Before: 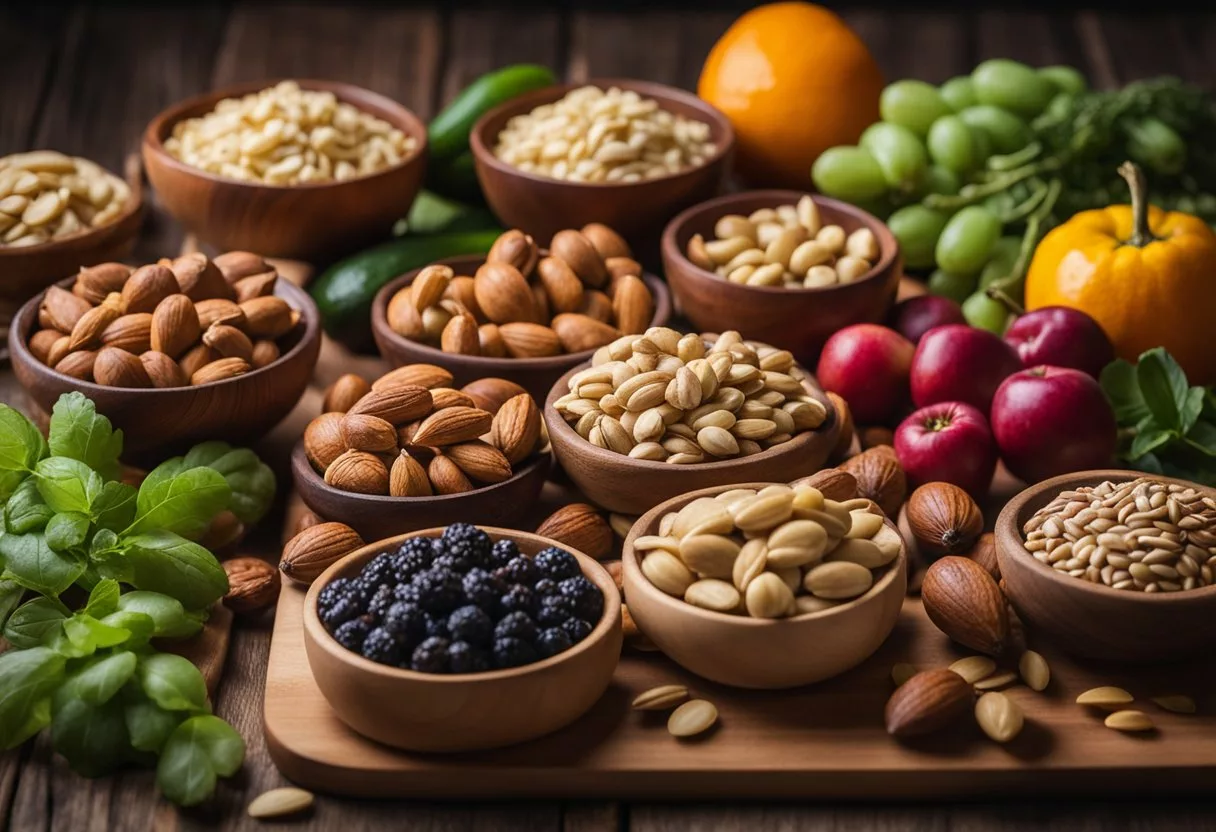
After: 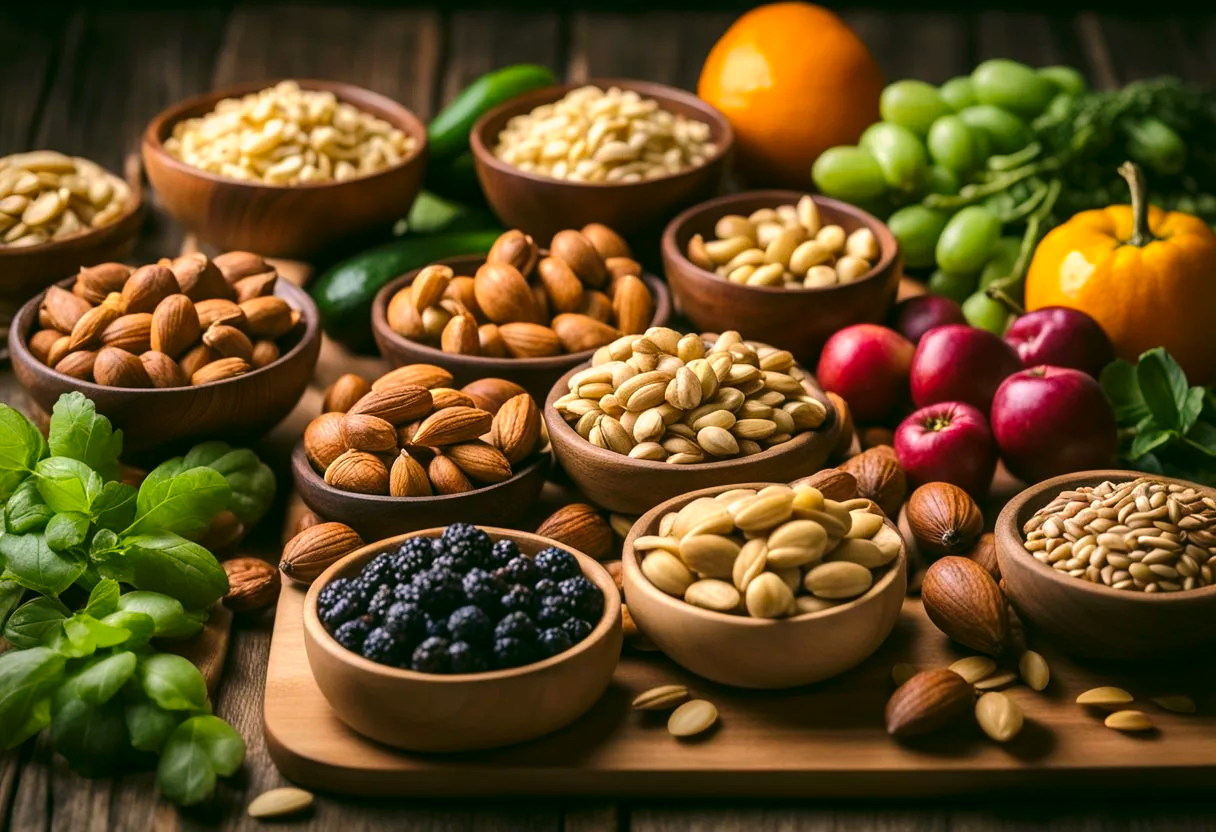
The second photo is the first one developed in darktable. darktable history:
shadows and highlights: shadows 29.92
tone curve: curves: ch0 [(0, 0) (0.003, 0.002) (0.011, 0.009) (0.025, 0.02) (0.044, 0.036) (0.069, 0.057) (0.1, 0.081) (0.136, 0.115) (0.177, 0.153) (0.224, 0.202) (0.277, 0.264) (0.335, 0.333) (0.399, 0.409) (0.468, 0.491) (0.543, 0.58) (0.623, 0.675) (0.709, 0.777) (0.801, 0.88) (0.898, 0.98) (1, 1)], preserve colors none
color correction: highlights a* 4.14, highlights b* 4.95, shadows a* -8, shadows b* 4.97
contrast brightness saturation: contrast 0.101, brightness 0.024, saturation 0.021
